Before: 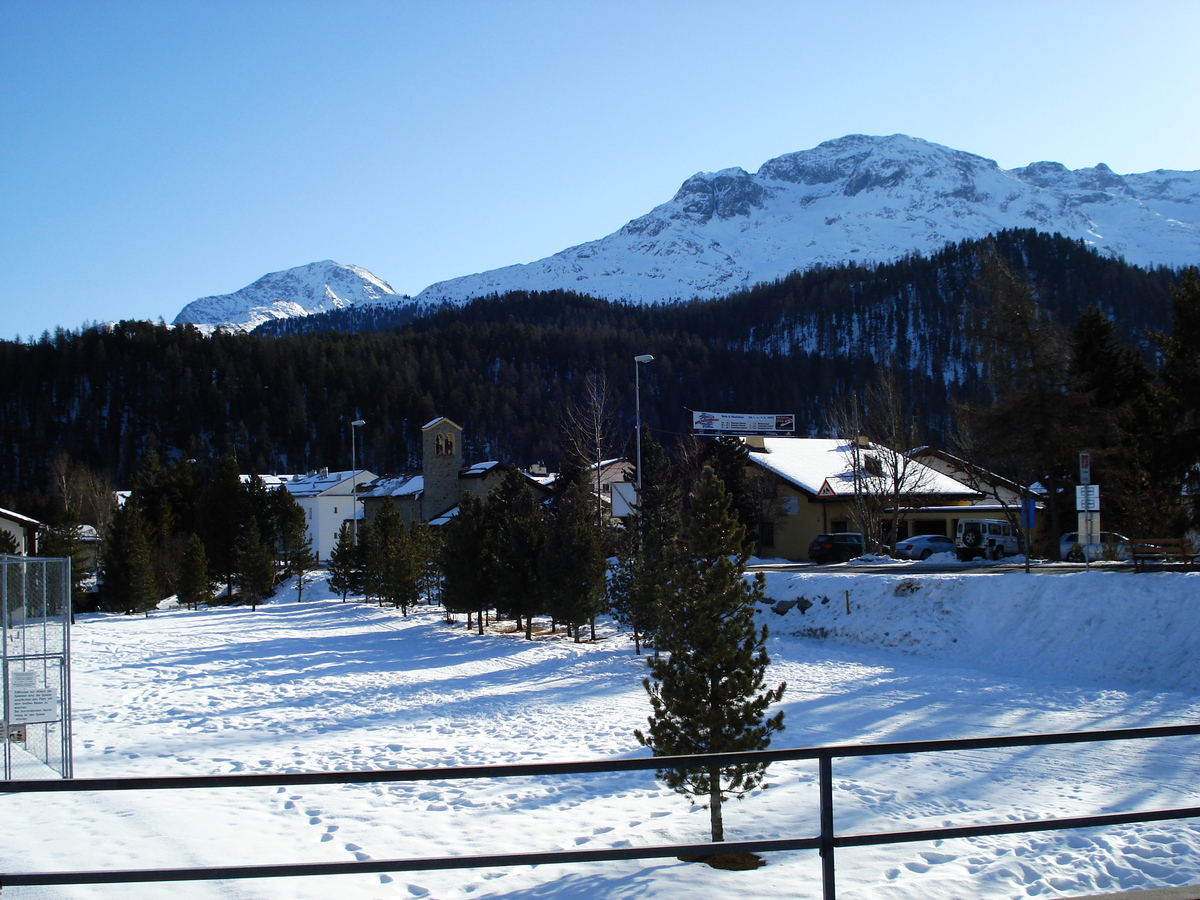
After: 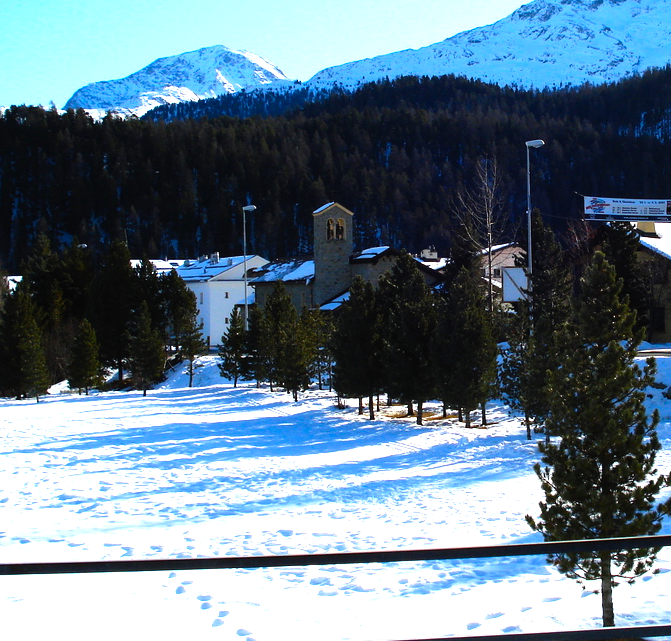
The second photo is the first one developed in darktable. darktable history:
crop: left 9.146%, top 23.98%, right 34.864%, bottom 4.708%
color balance rgb: linear chroma grading › shadows -8.01%, linear chroma grading › global chroma 9.879%, perceptual saturation grading › global saturation 25.819%, contrast 14.727%
exposure: exposure 0.61 EV, compensate highlight preservation false
contrast brightness saturation: contrast -0.018, brightness -0.006, saturation 0.039
